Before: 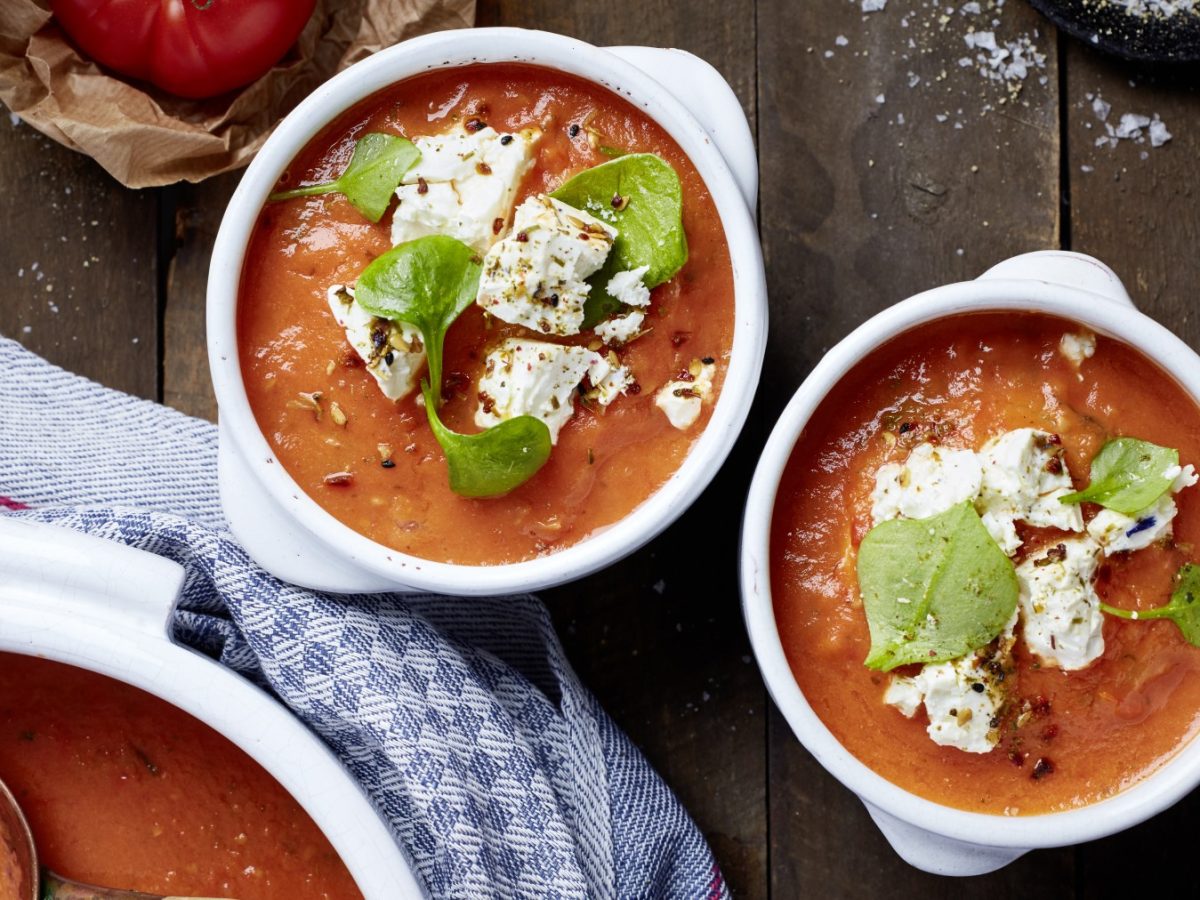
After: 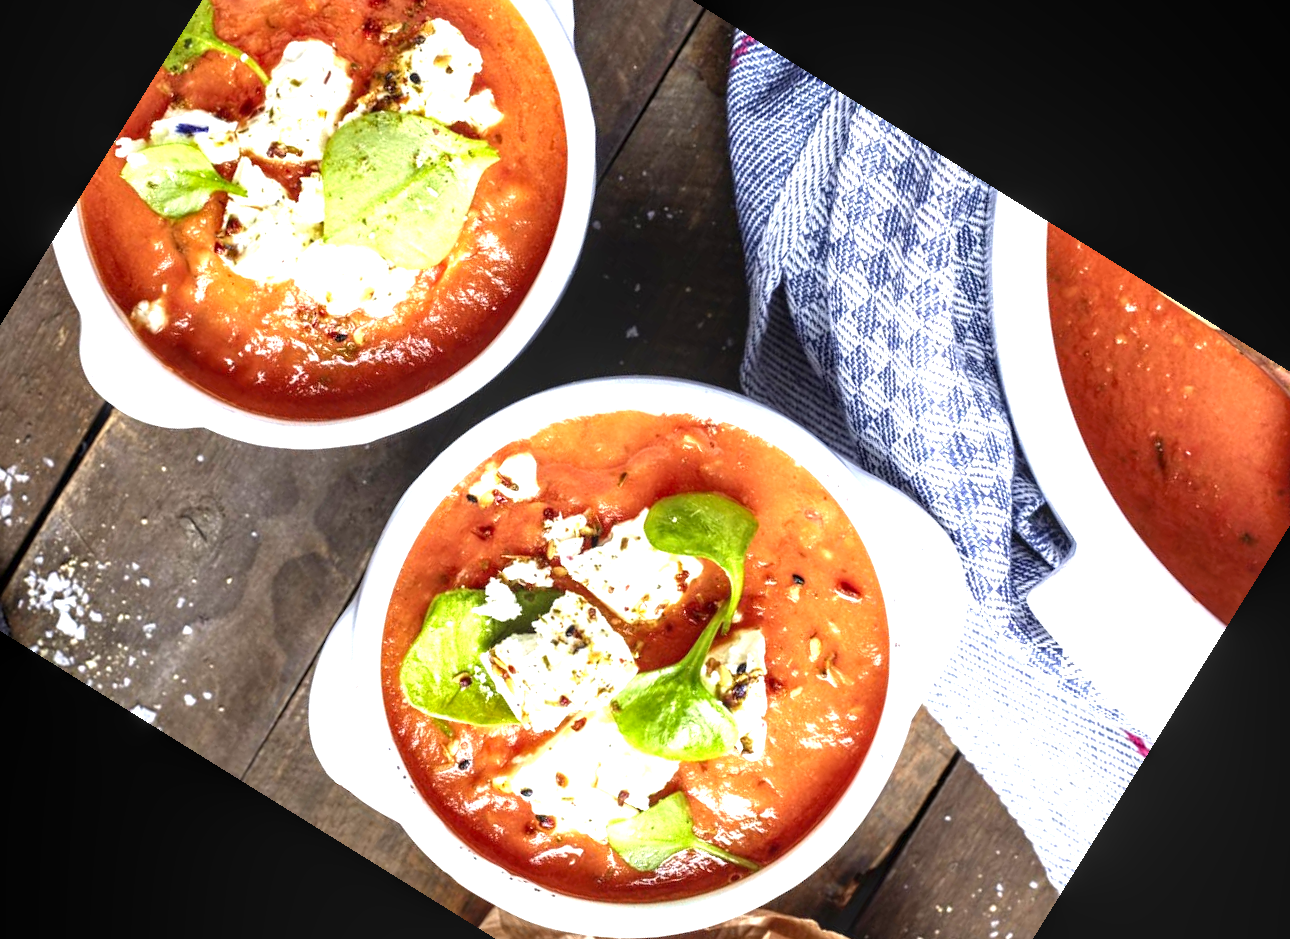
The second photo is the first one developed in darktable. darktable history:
crop and rotate: angle 148.14°, left 9.11%, top 15.649%, right 4.504%, bottom 17.115%
exposure: black level correction 0, exposure 1.361 EV, compensate exposure bias true, compensate highlight preservation false
local contrast: detail 130%
